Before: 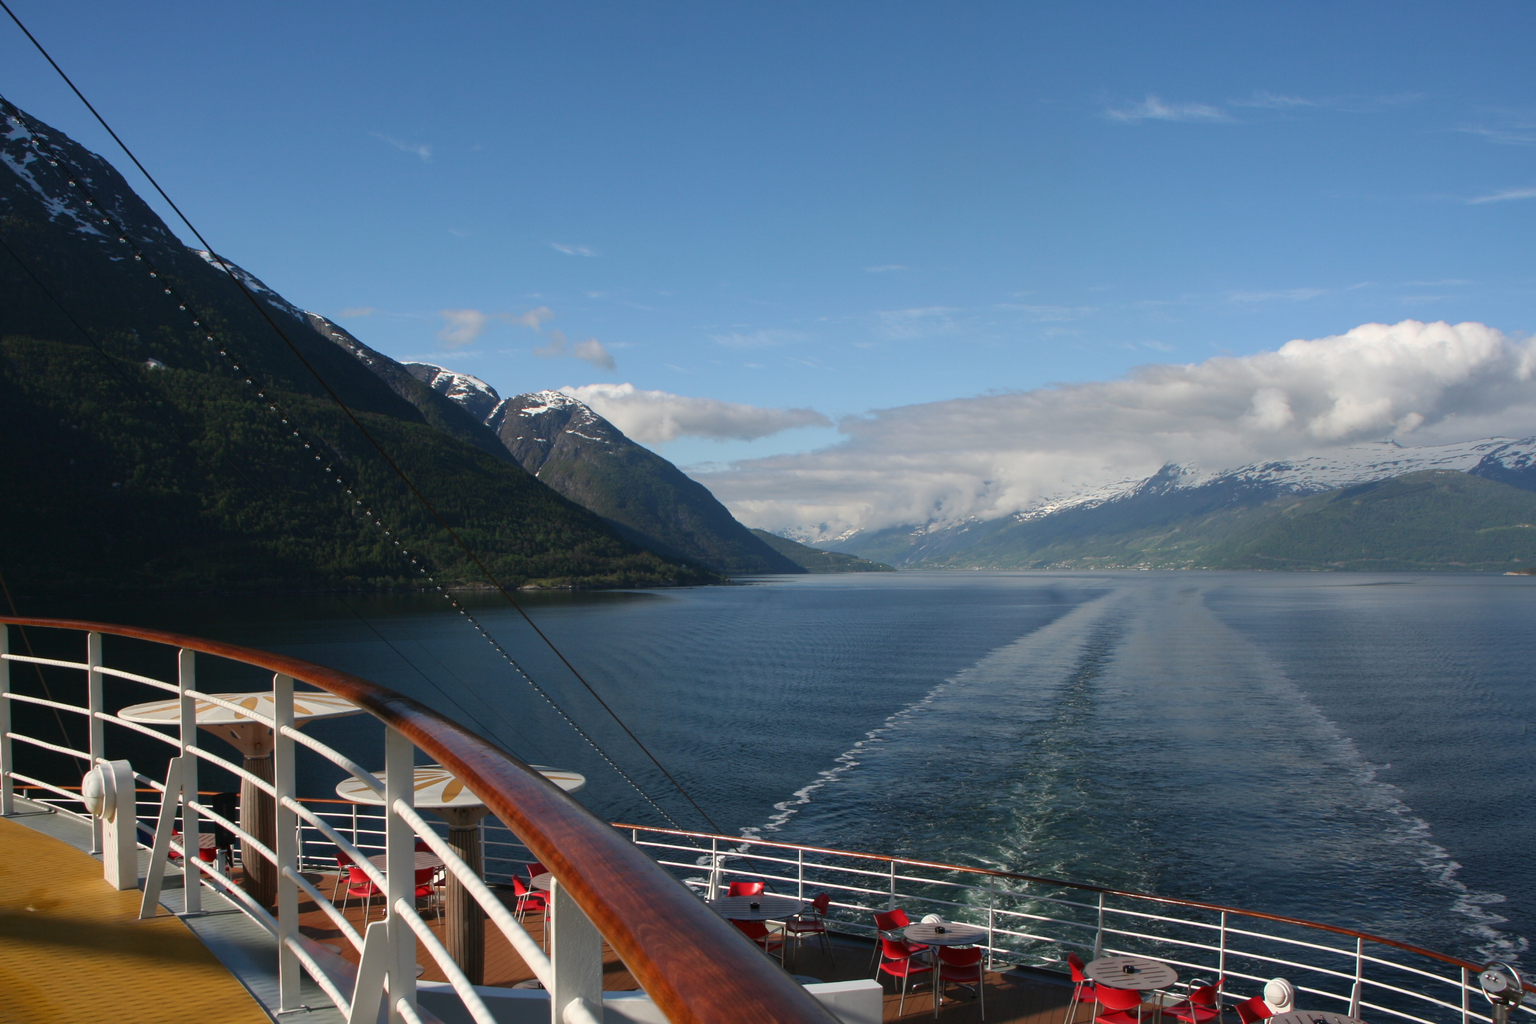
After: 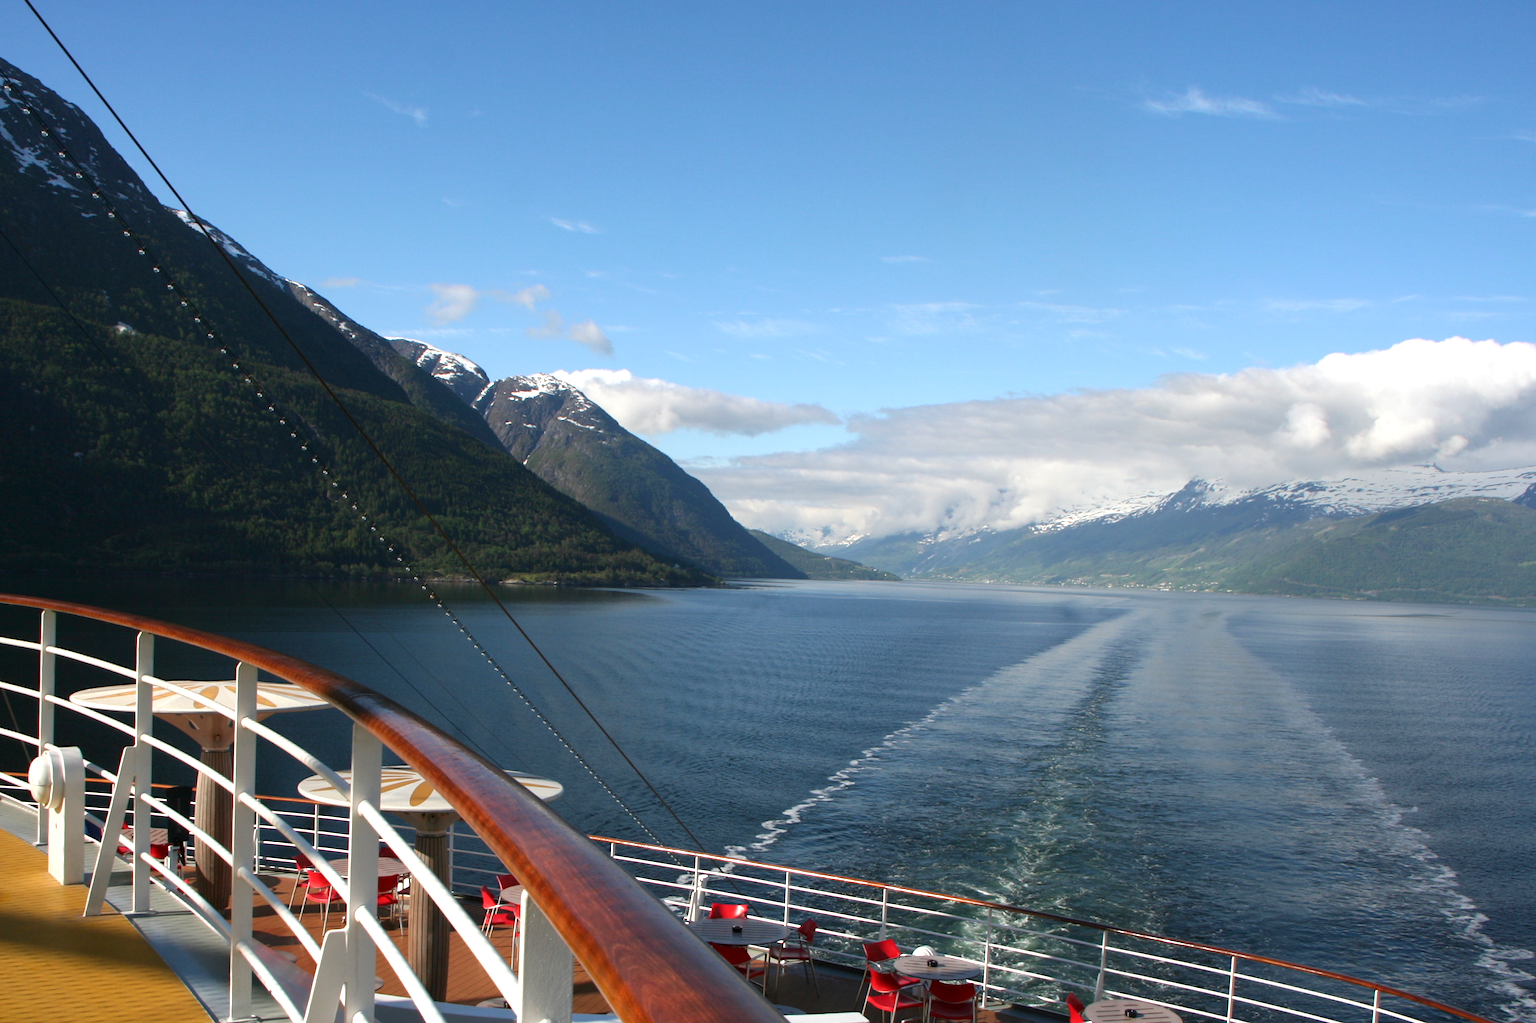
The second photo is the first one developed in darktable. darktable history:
crop and rotate: angle -2.38°
exposure: black level correction 0.001, exposure 0.675 EV, compensate highlight preservation false
